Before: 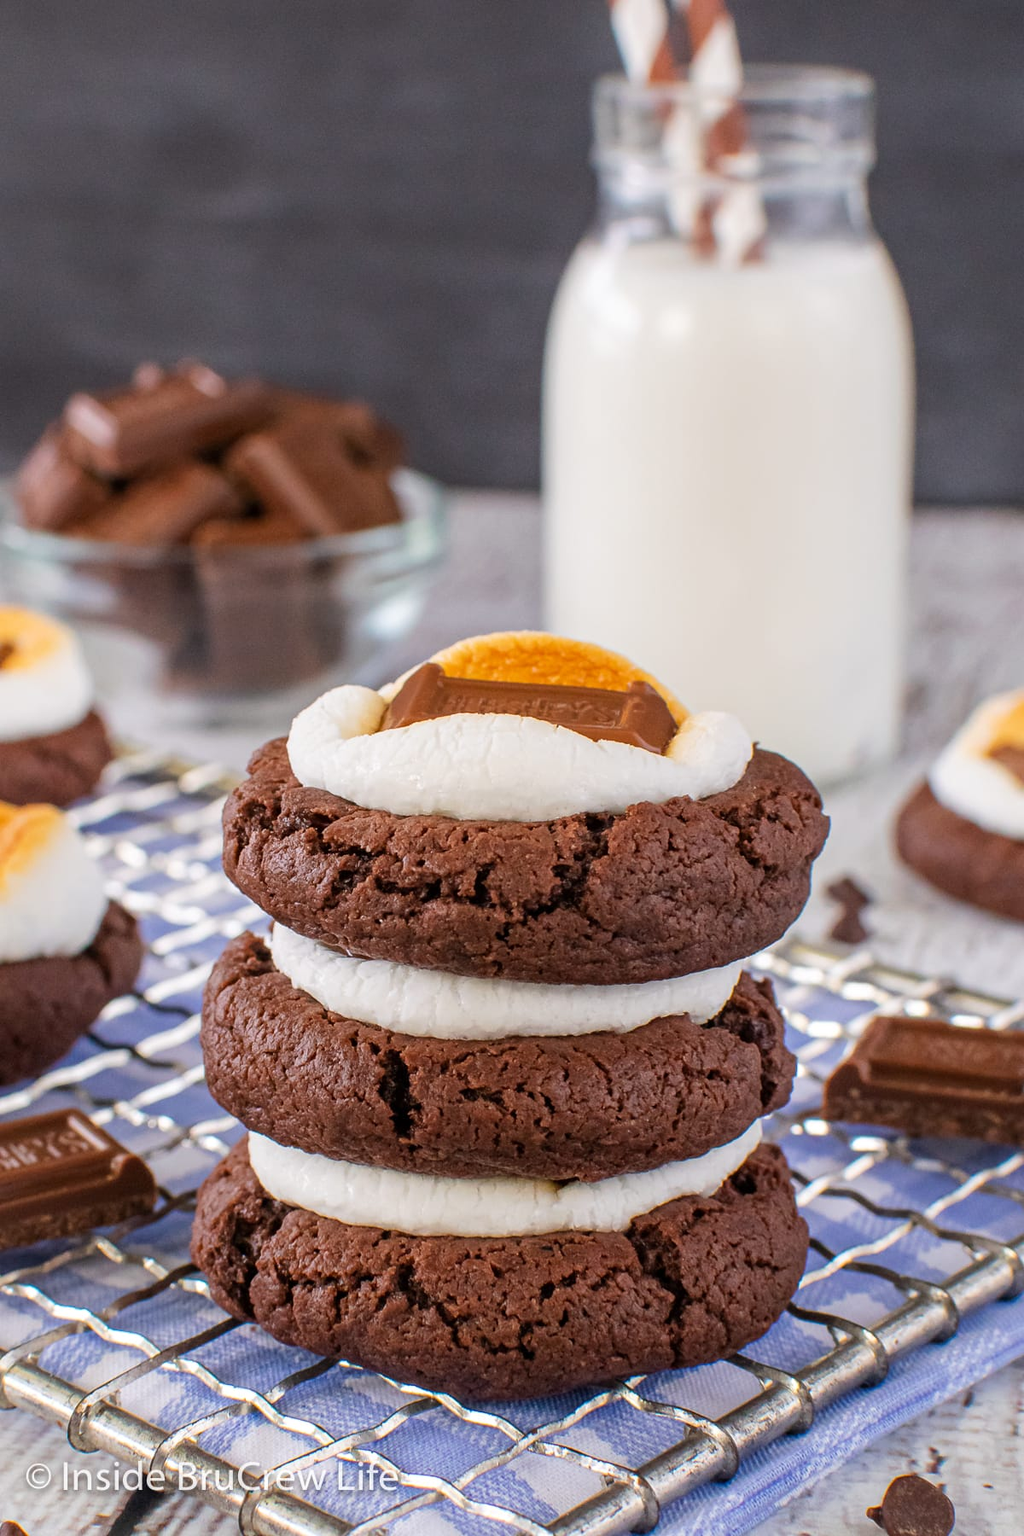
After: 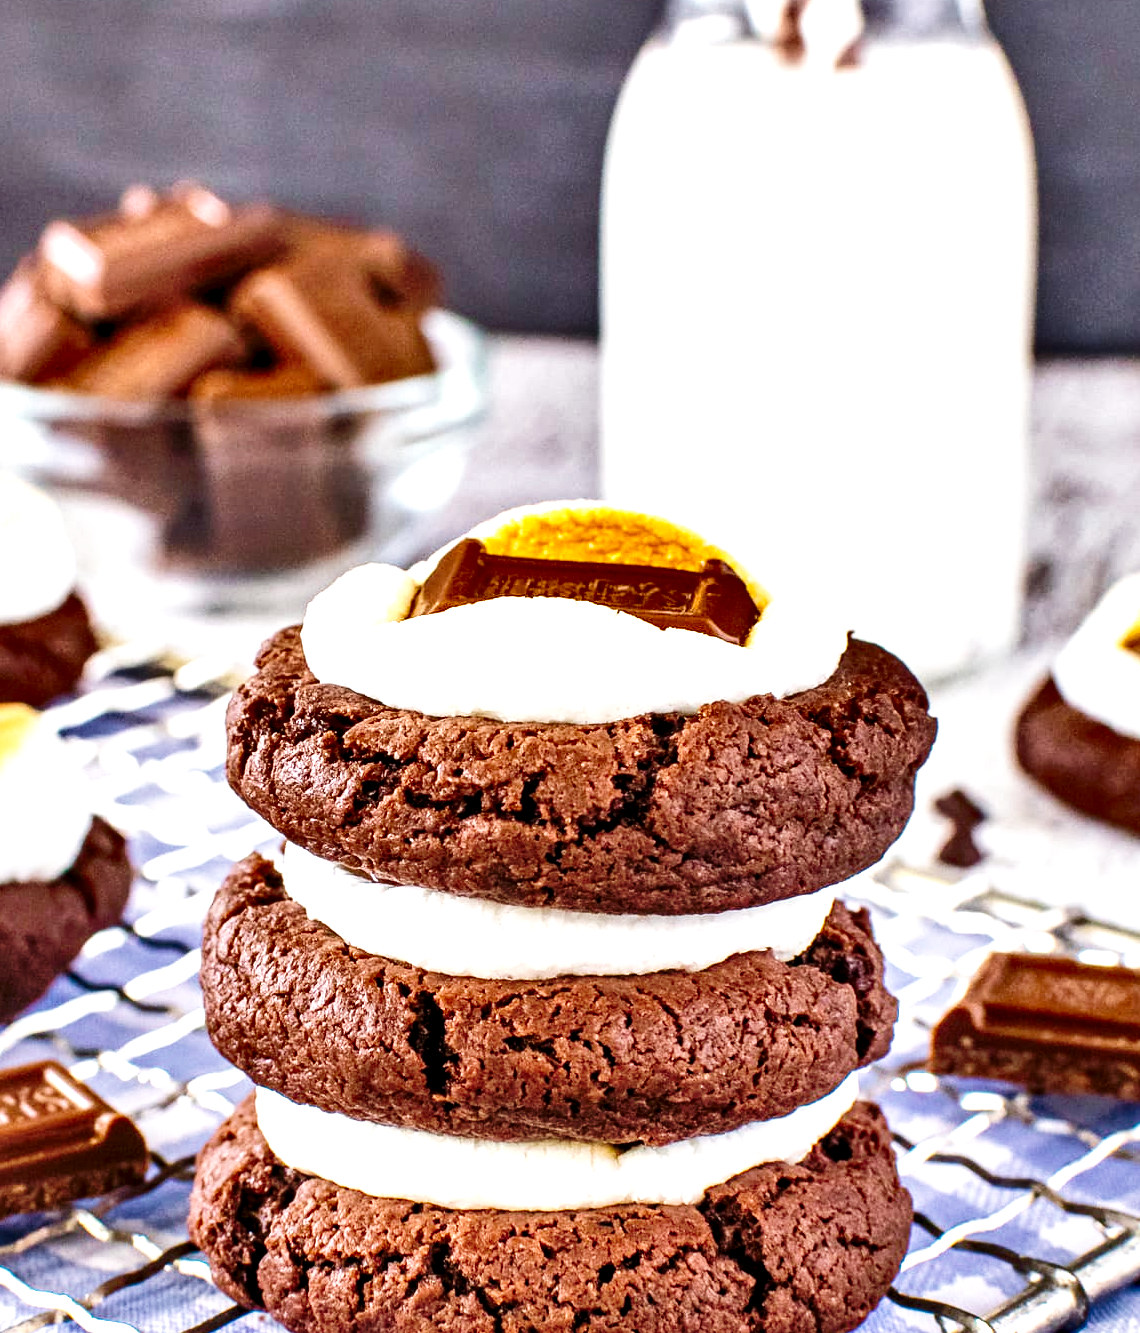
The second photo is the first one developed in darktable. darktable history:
tone curve: curves: ch0 [(0, 0) (0.003, 0.003) (0.011, 0.012) (0.025, 0.026) (0.044, 0.046) (0.069, 0.072) (0.1, 0.104) (0.136, 0.141) (0.177, 0.185) (0.224, 0.247) (0.277, 0.335) (0.335, 0.447) (0.399, 0.539) (0.468, 0.636) (0.543, 0.723) (0.623, 0.803) (0.709, 0.873) (0.801, 0.936) (0.898, 0.978) (1, 1)], preserve colors none
velvia: on, module defaults
exposure: exposure 0.6 EV, compensate highlight preservation false
crop and rotate: left 2.991%, top 13.302%, right 1.981%, bottom 12.636%
shadows and highlights: radius 108.52, shadows 40.68, highlights -72.88, low approximation 0.01, soften with gaussian
local contrast: detail 135%, midtone range 0.75
